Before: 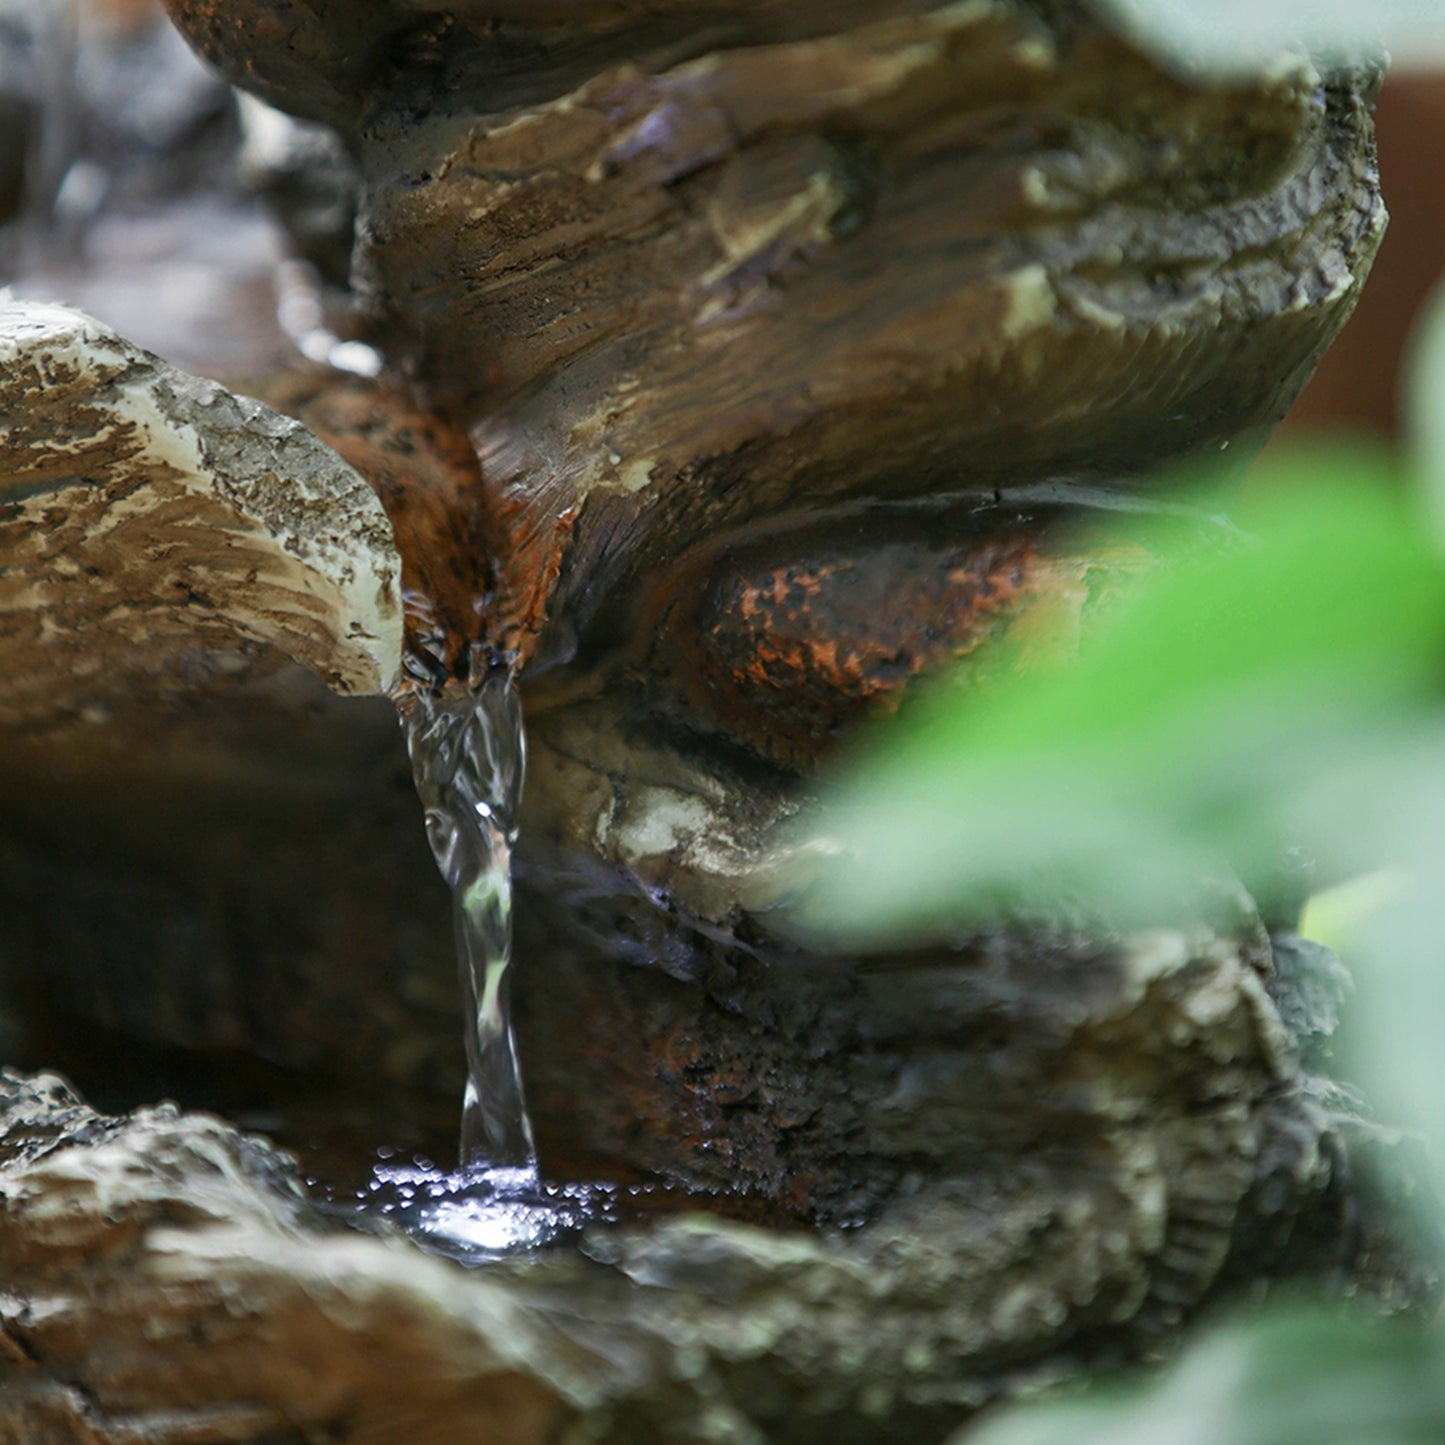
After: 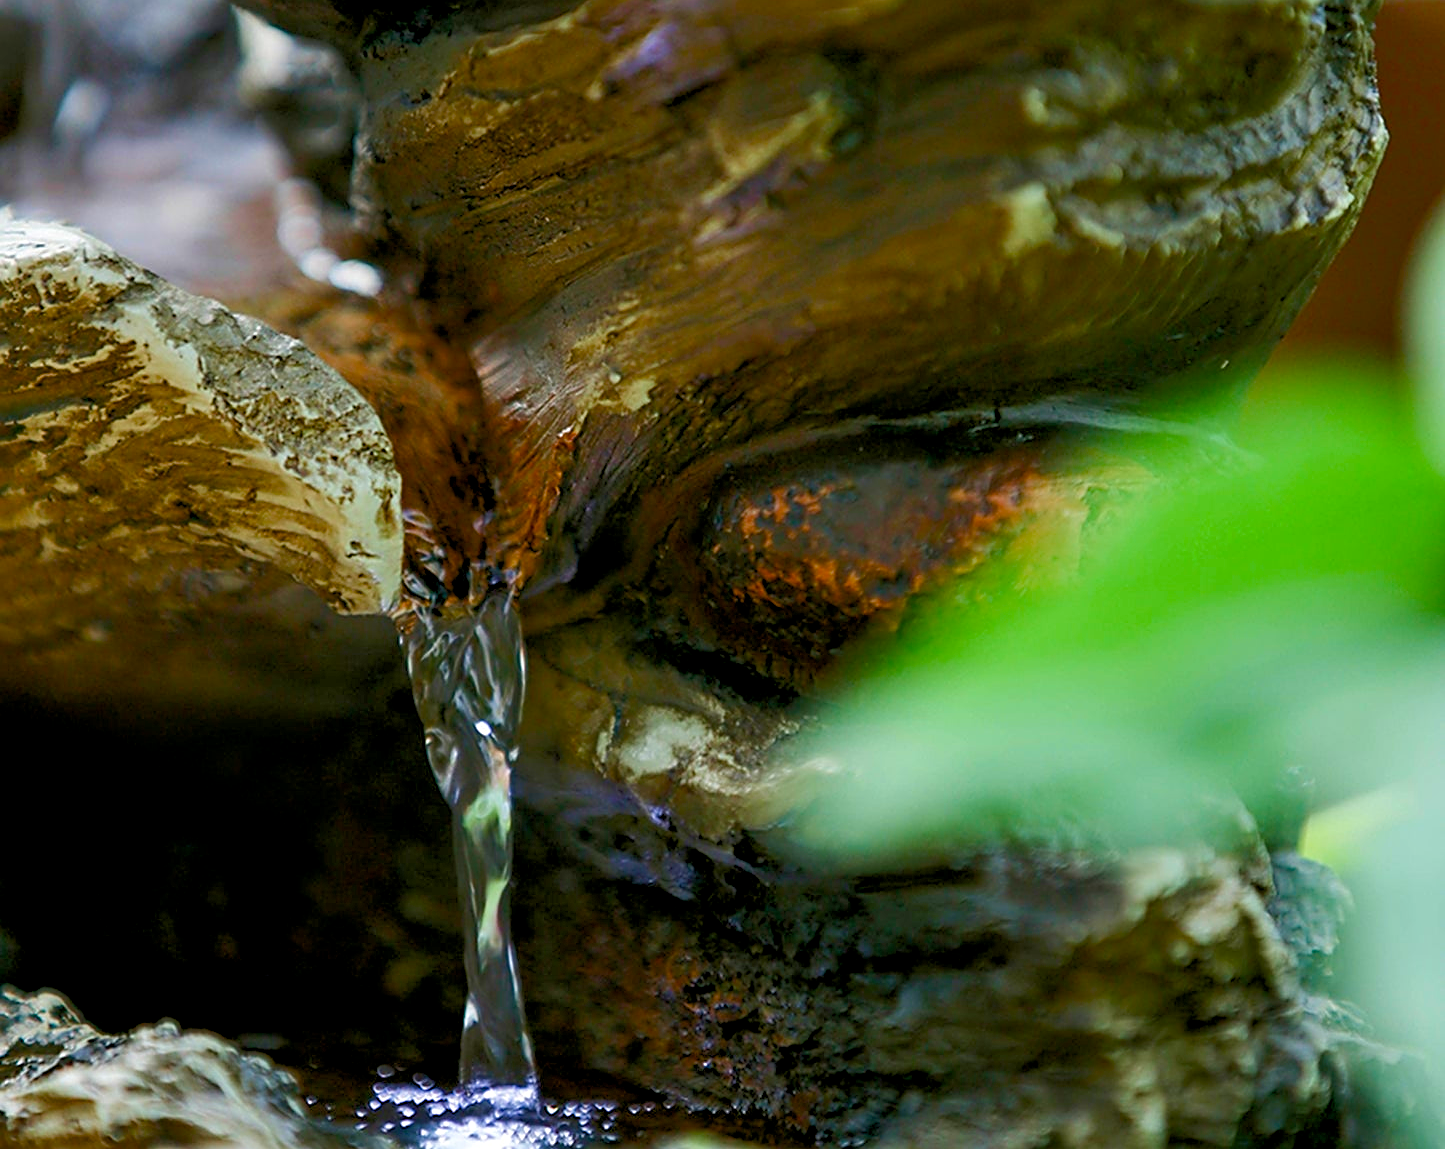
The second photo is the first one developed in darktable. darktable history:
color balance rgb: power › hue 329.28°, global offset › luminance -0.477%, linear chroma grading › global chroma 15.359%, perceptual saturation grading › global saturation 20%, perceptual saturation grading › highlights -25.335%, perceptual saturation grading › shadows 49.35%, perceptual brilliance grading › global brilliance 2.891%, perceptual brilliance grading › highlights -2.302%, perceptual brilliance grading › shadows 2.798%, global vibrance 20%
tone equalizer: -8 EV -1.88 EV, -7 EV -1.13 EV, -6 EV -1.65 EV
velvia: on, module defaults
crop and rotate: top 5.659%, bottom 14.772%
sharpen: on, module defaults
